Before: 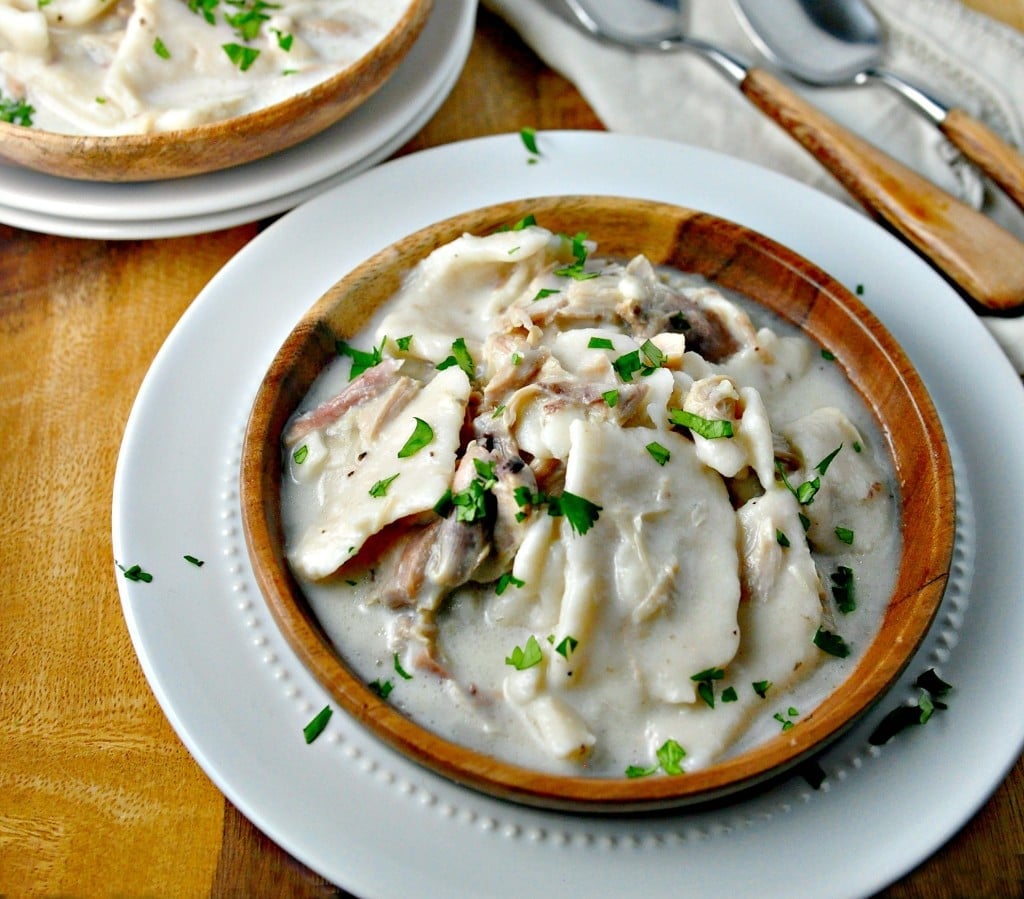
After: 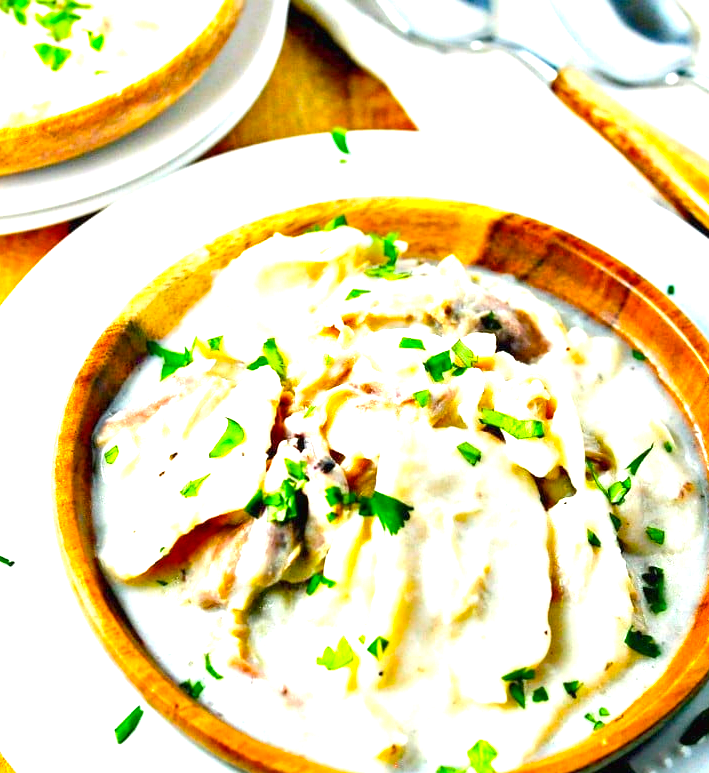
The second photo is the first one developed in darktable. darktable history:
exposure: black level correction 0, exposure 1.9 EV, compensate highlight preservation false
color balance rgb: linear chroma grading › global chroma 15%, perceptual saturation grading › global saturation 30%
crop: left 18.479%, right 12.2%, bottom 13.971%
white balance: emerald 1
